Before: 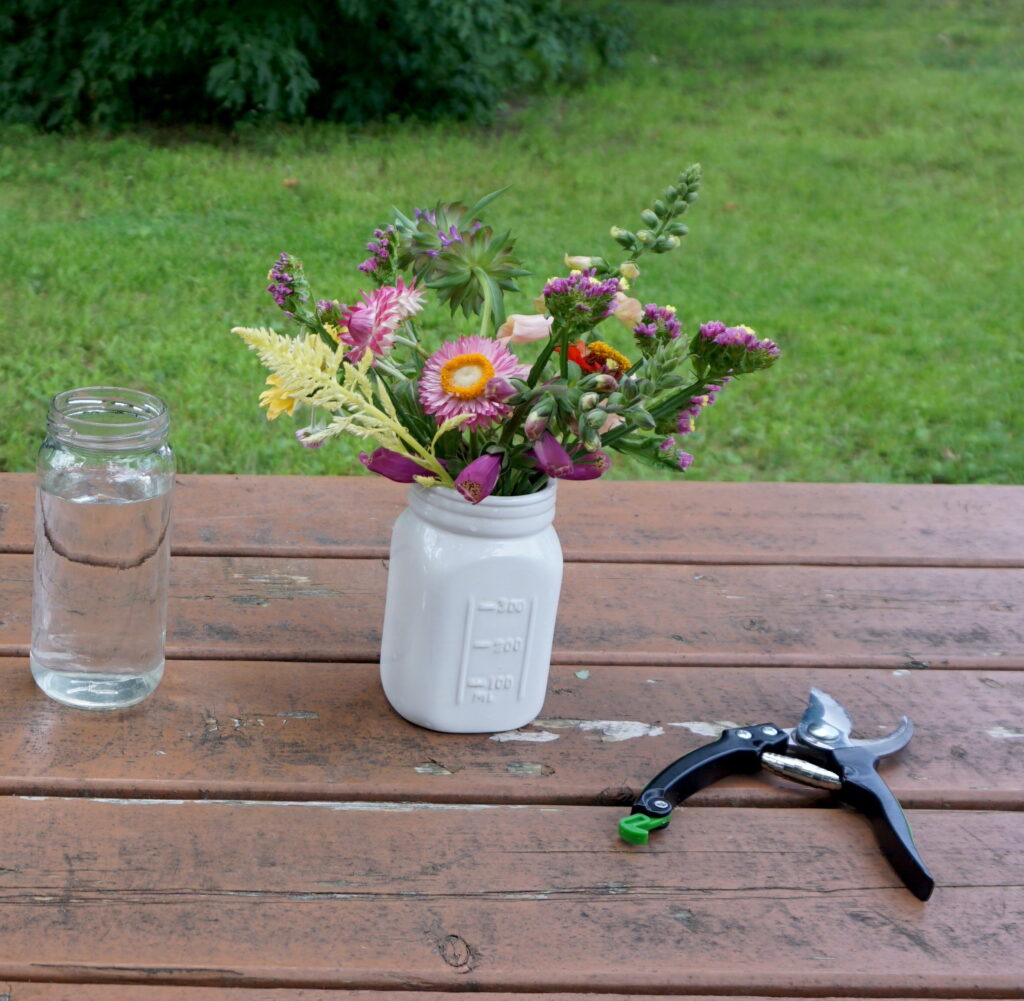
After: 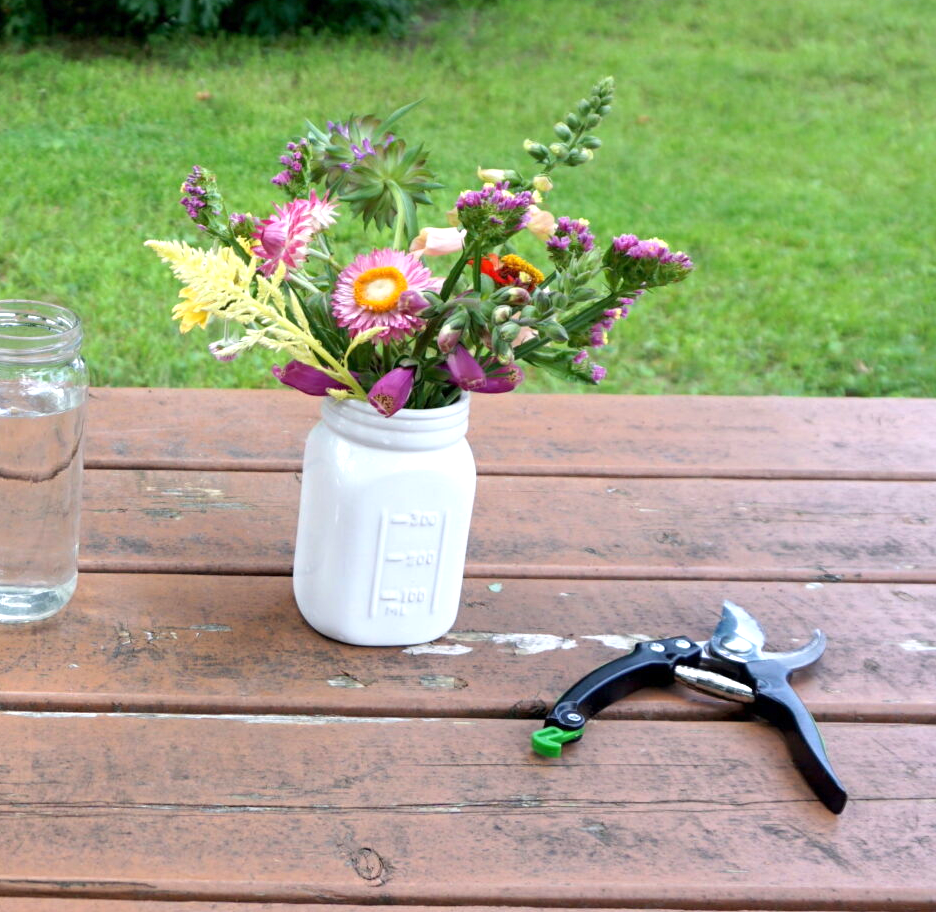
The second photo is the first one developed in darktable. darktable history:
crop and rotate: left 8.513%, top 8.802%
exposure: exposure 0.737 EV, compensate exposure bias true, compensate highlight preservation false
